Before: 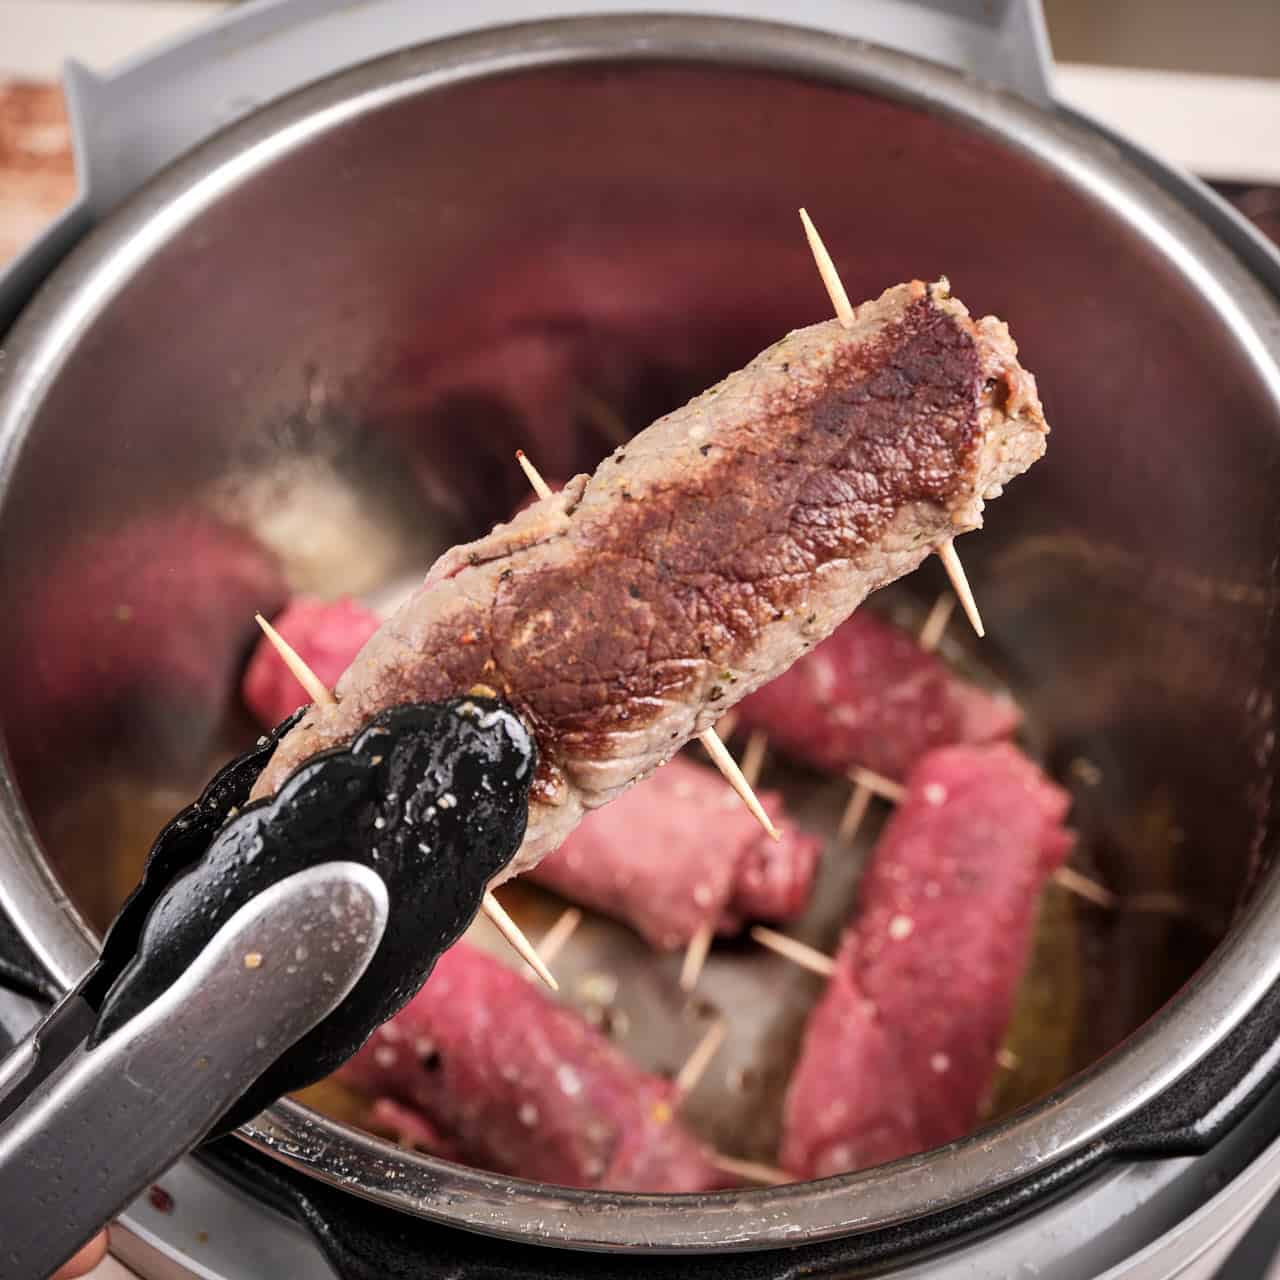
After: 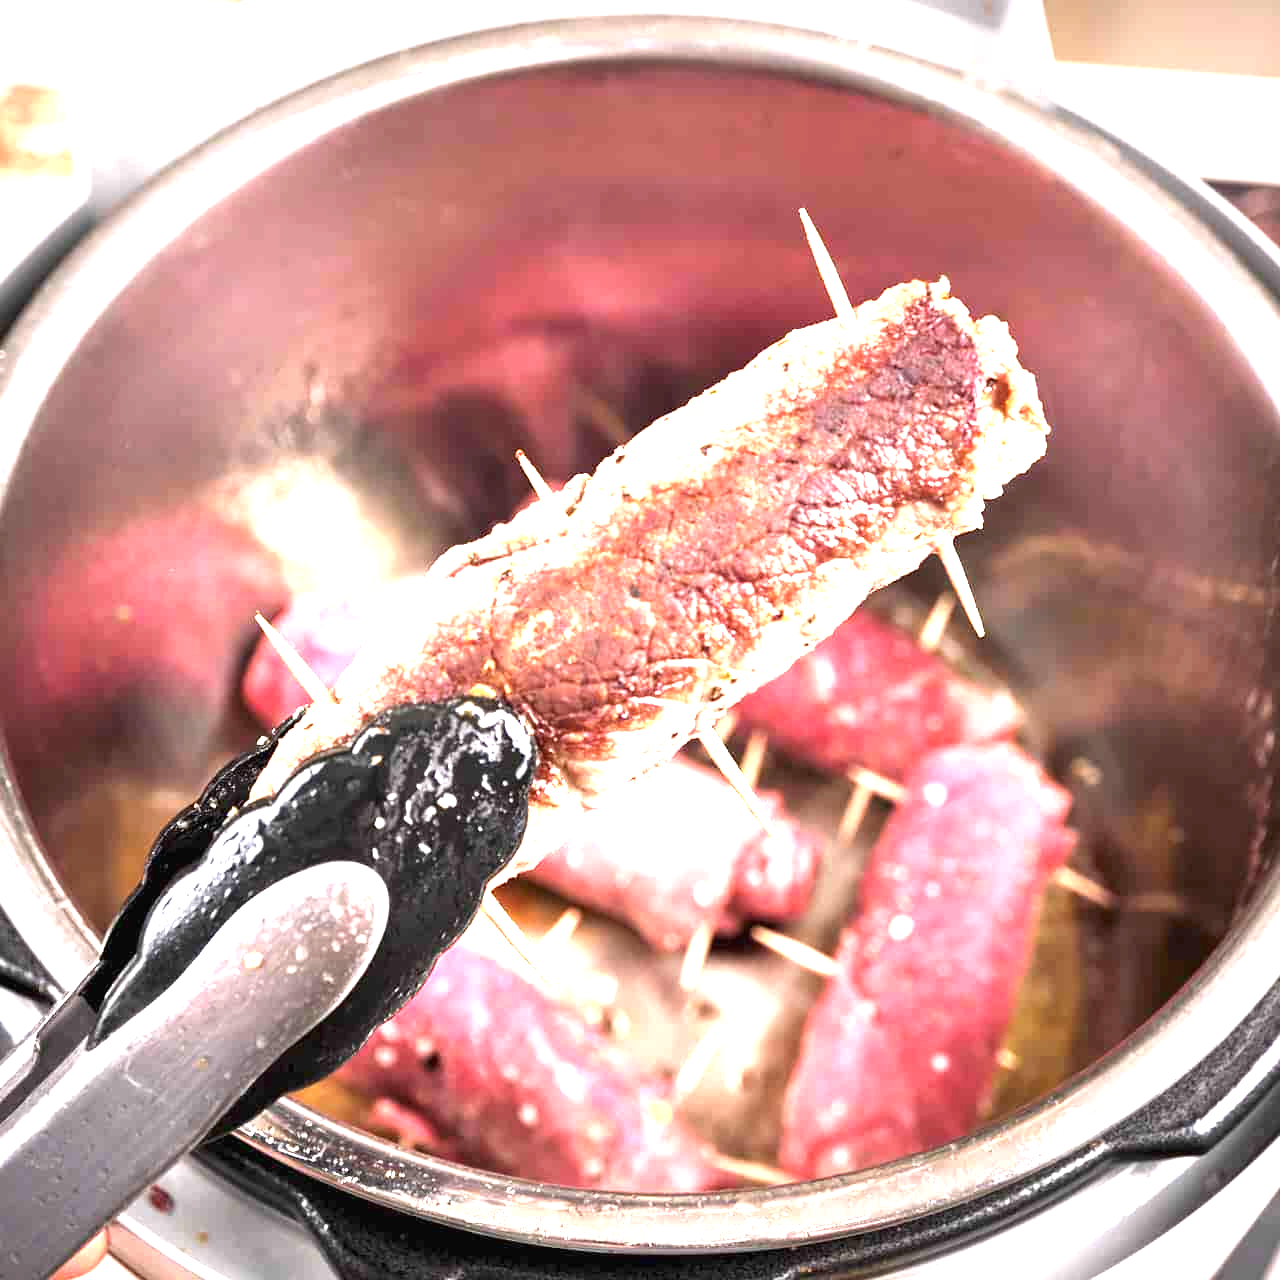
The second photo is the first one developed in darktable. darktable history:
exposure: black level correction 0, exposure 2.127 EV, compensate highlight preservation false
